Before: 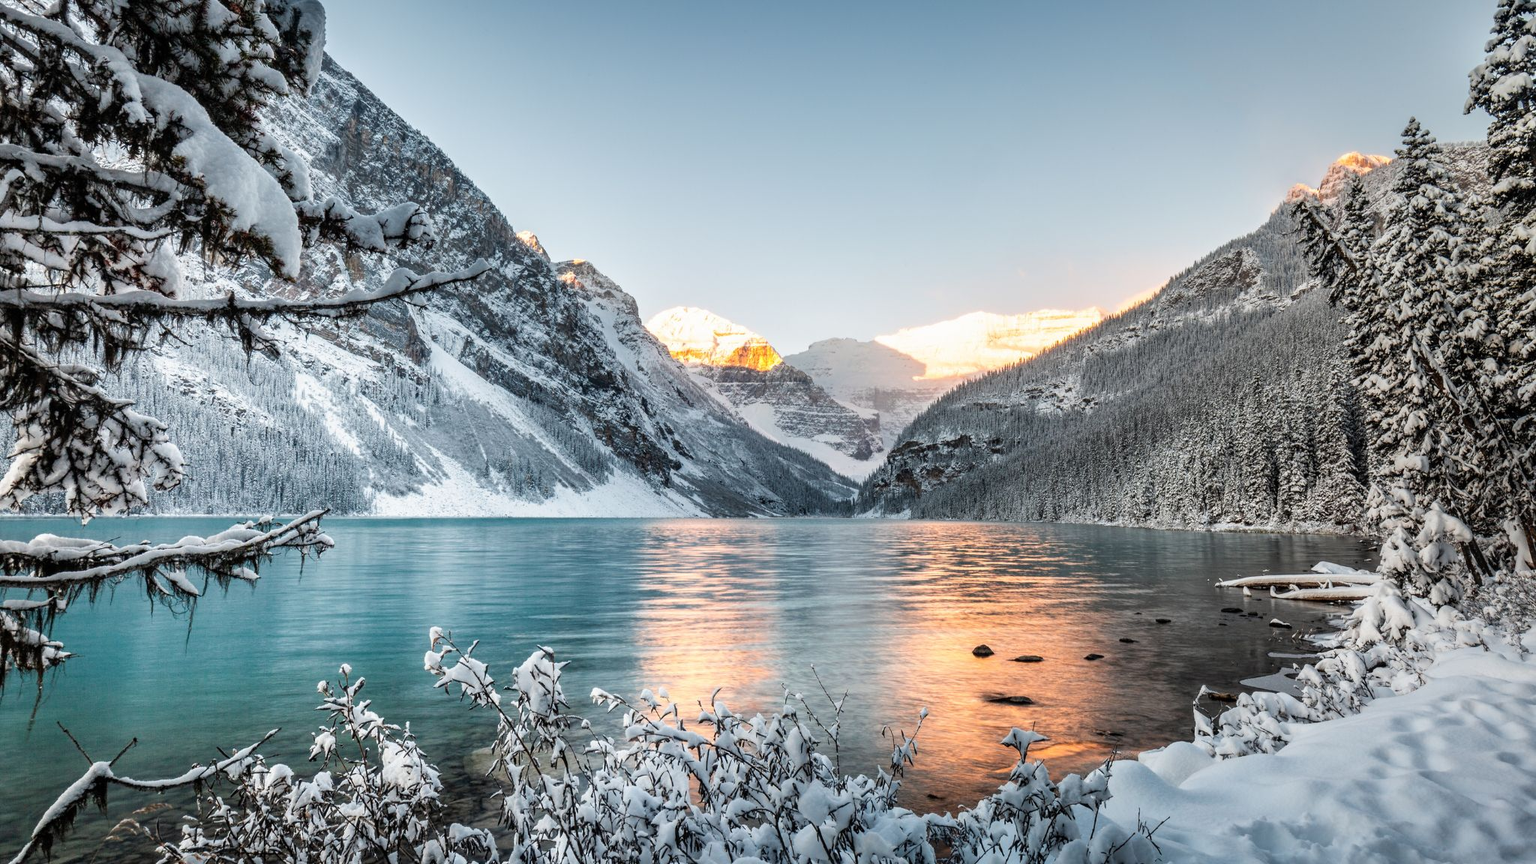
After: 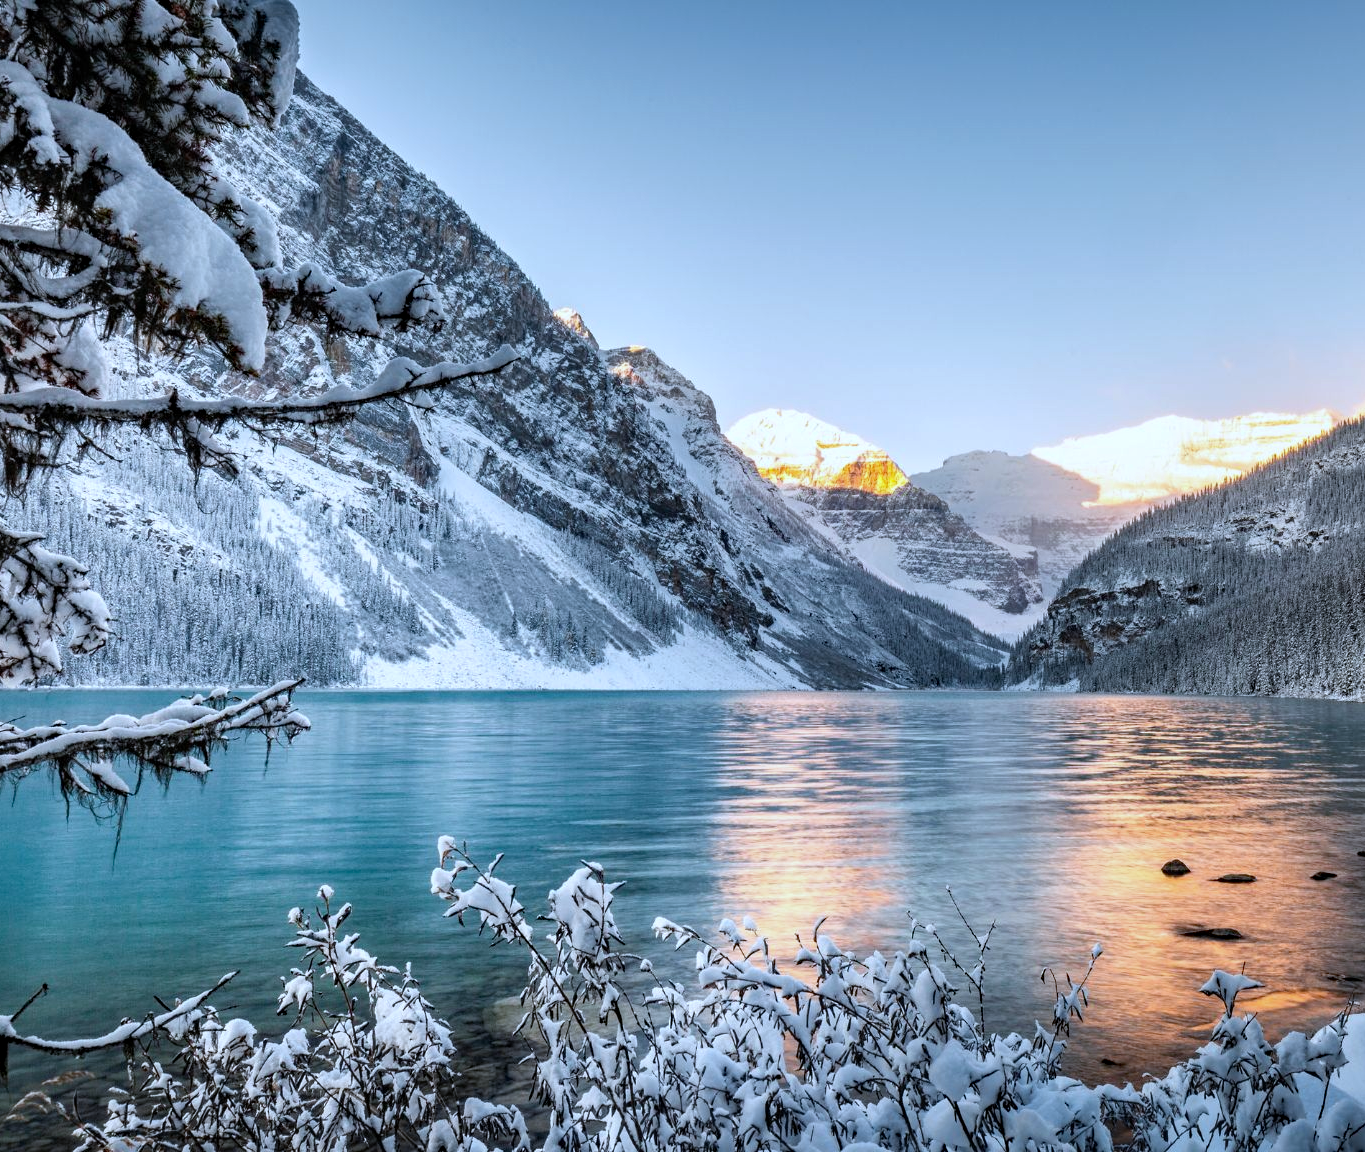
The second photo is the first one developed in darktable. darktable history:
white balance: red 0.931, blue 1.11
crop and rotate: left 6.617%, right 26.717%
haze removal: compatibility mode true, adaptive false
